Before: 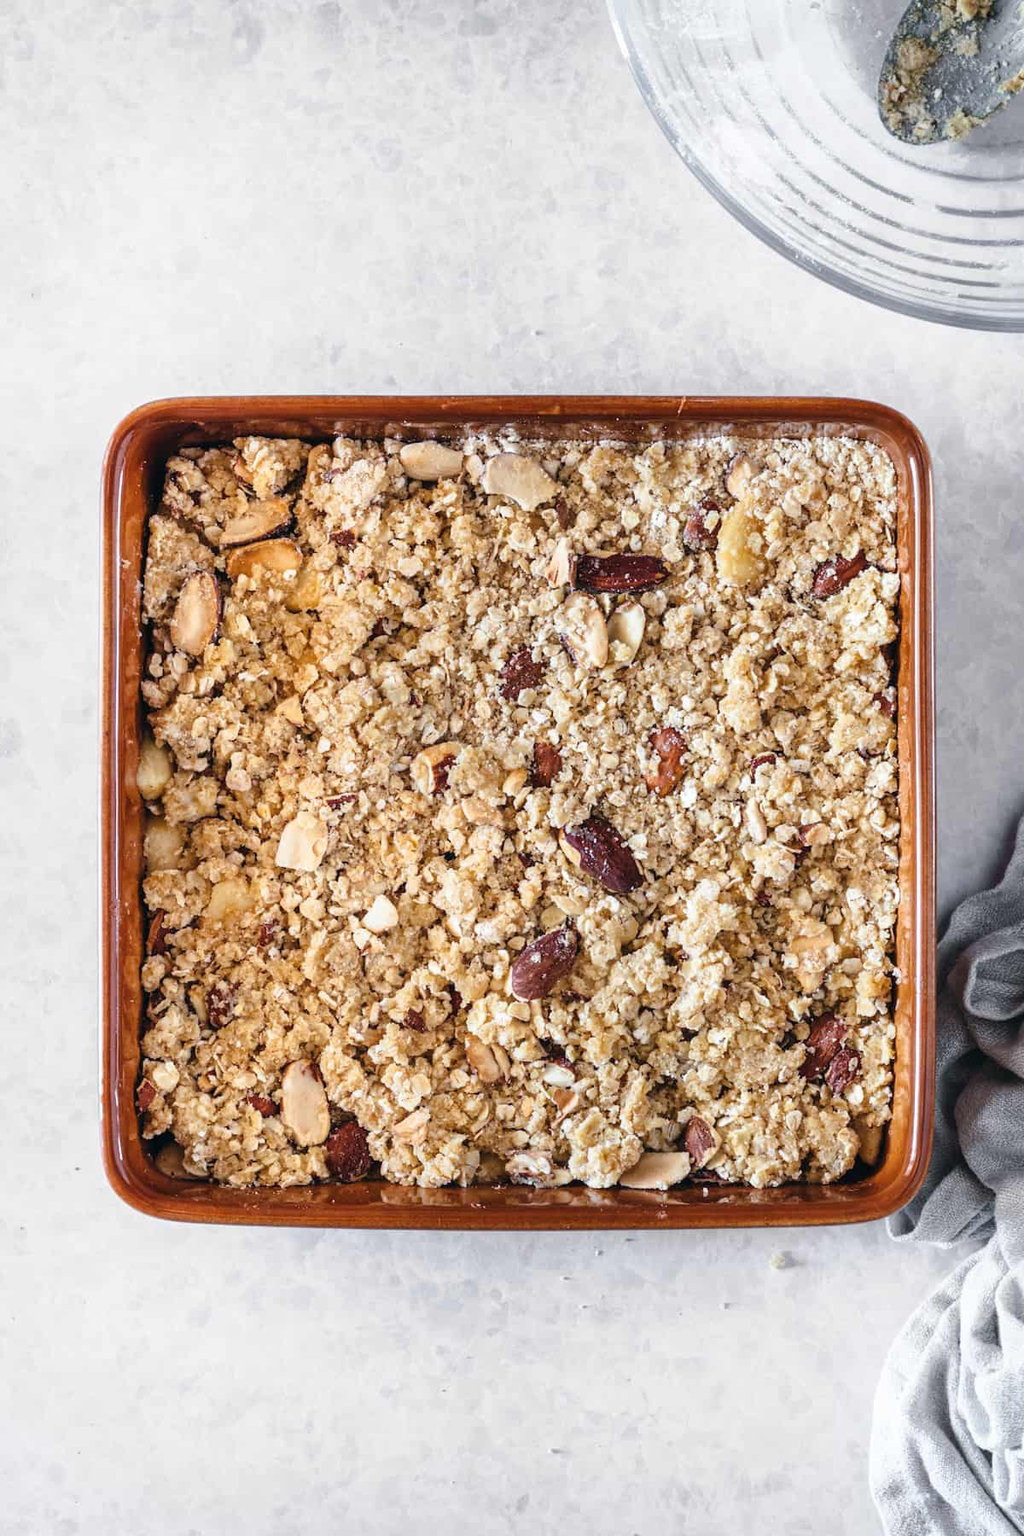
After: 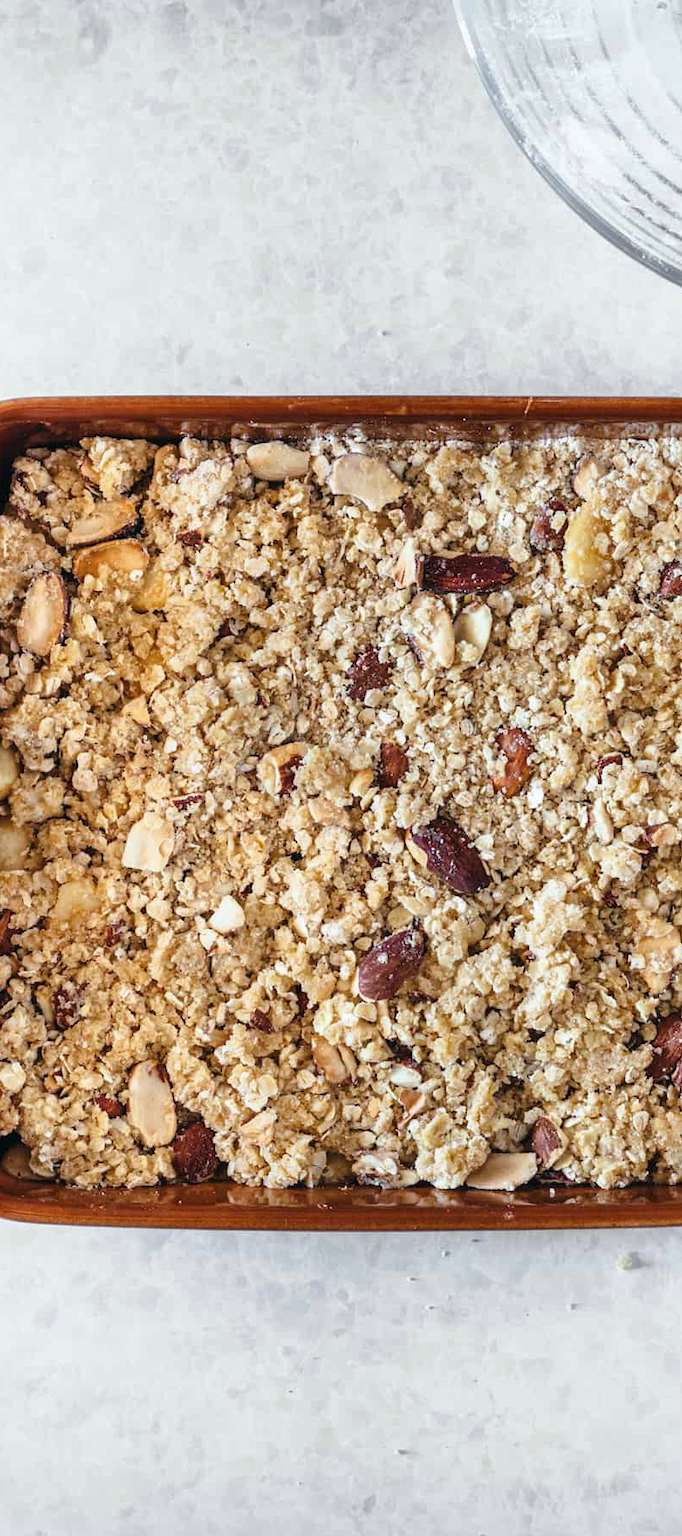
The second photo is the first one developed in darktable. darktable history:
white balance: red 0.978, blue 0.999
shadows and highlights: shadows 37.27, highlights -28.18, soften with gaussian
crop and rotate: left 15.055%, right 18.278%
